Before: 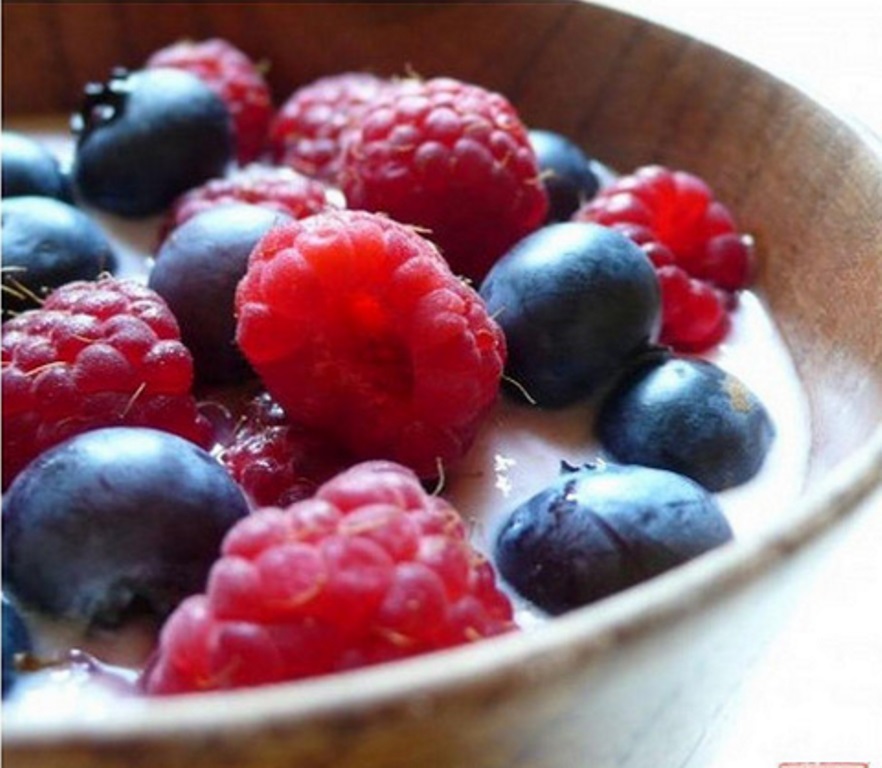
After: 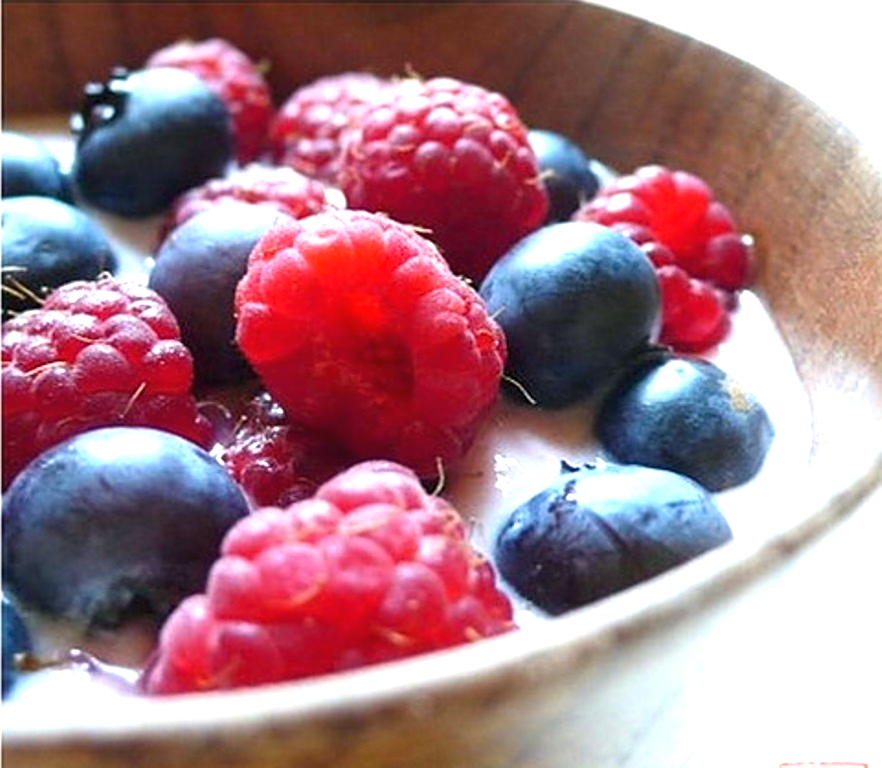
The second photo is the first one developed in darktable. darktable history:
exposure: black level correction 0, exposure 0.68 EV, compensate exposure bias true, compensate highlight preservation false
sharpen: on, module defaults
color balance: mode lift, gamma, gain (sRGB), lift [1, 1, 1.022, 1.026]
